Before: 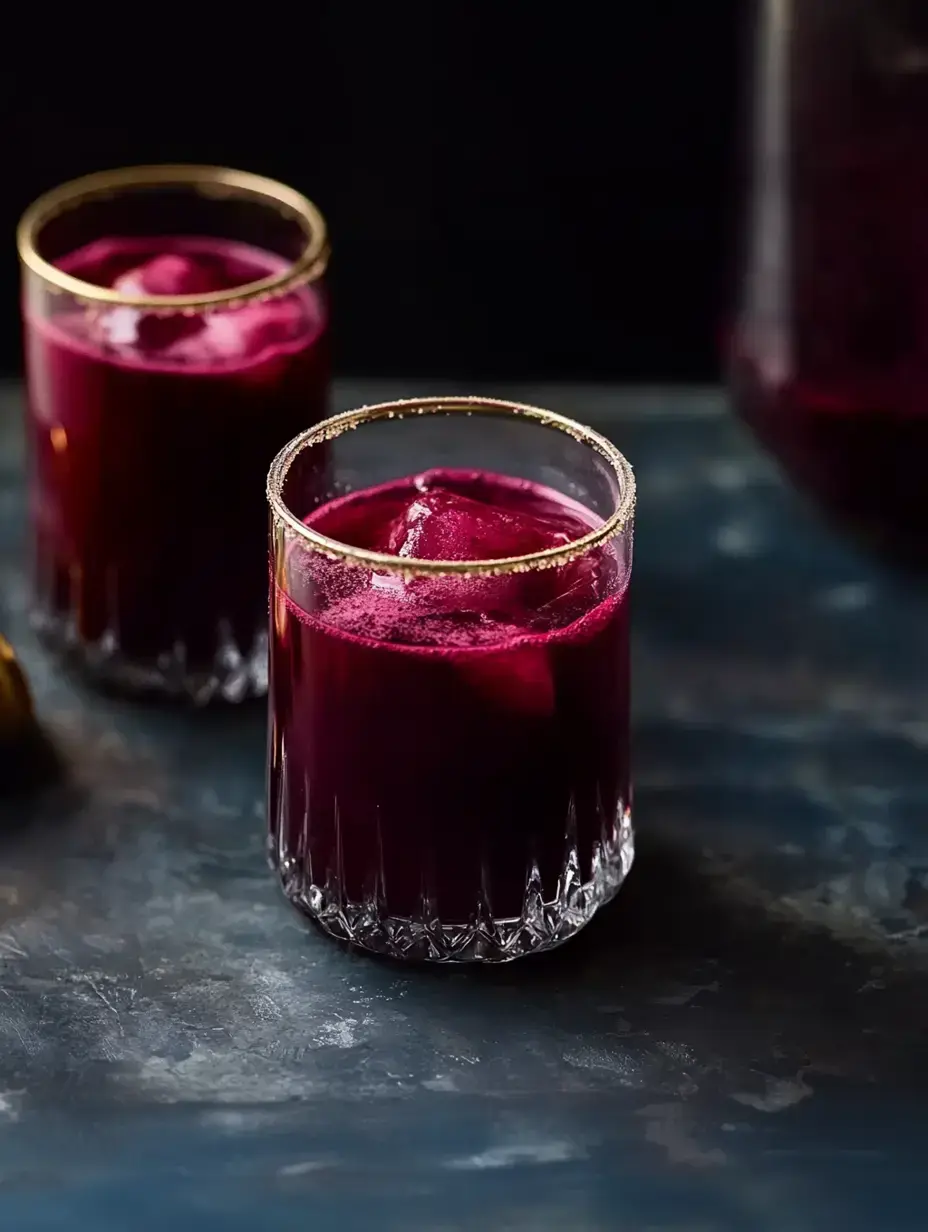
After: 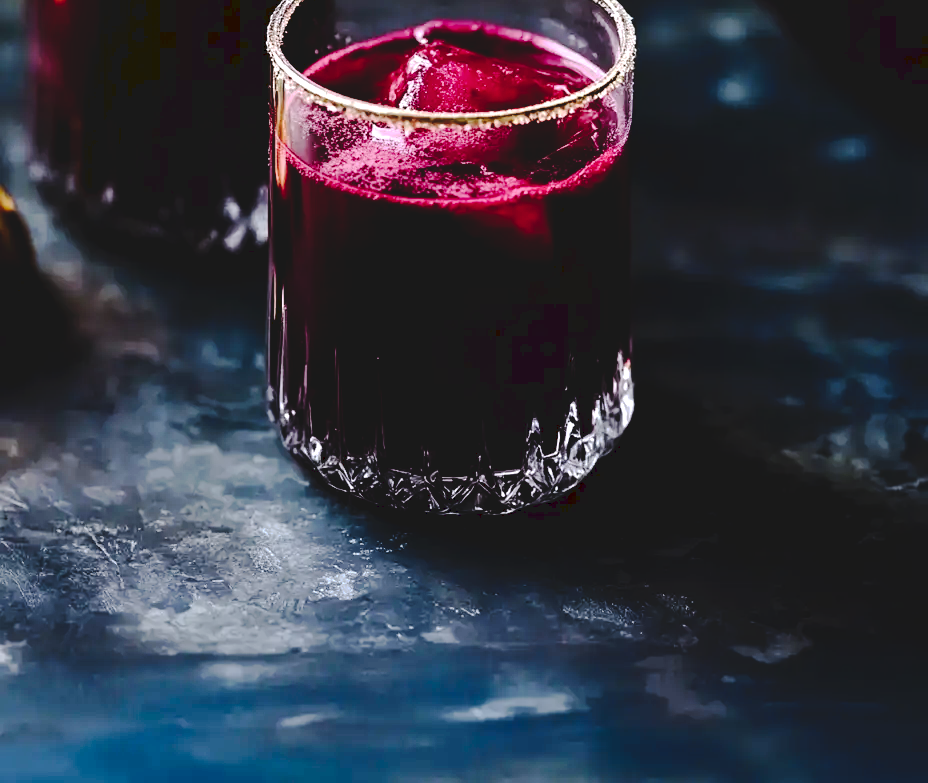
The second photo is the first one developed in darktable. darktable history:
tone equalizer: -8 EV -0.75 EV, -7 EV -0.7 EV, -6 EV -0.6 EV, -5 EV -0.4 EV, -3 EV 0.4 EV, -2 EV 0.6 EV, -1 EV 0.7 EV, +0 EV 0.75 EV, edges refinement/feathering 500, mask exposure compensation -1.57 EV, preserve details no
color calibration: illuminant as shot in camera, x 0.358, y 0.373, temperature 4628.91 K
tone curve: curves: ch0 [(0, 0) (0.003, 0.089) (0.011, 0.089) (0.025, 0.088) (0.044, 0.089) (0.069, 0.094) (0.1, 0.108) (0.136, 0.119) (0.177, 0.147) (0.224, 0.204) (0.277, 0.28) (0.335, 0.389) (0.399, 0.486) (0.468, 0.588) (0.543, 0.647) (0.623, 0.705) (0.709, 0.759) (0.801, 0.815) (0.898, 0.873) (1, 1)], preserve colors none
crop and rotate: top 36.435%
